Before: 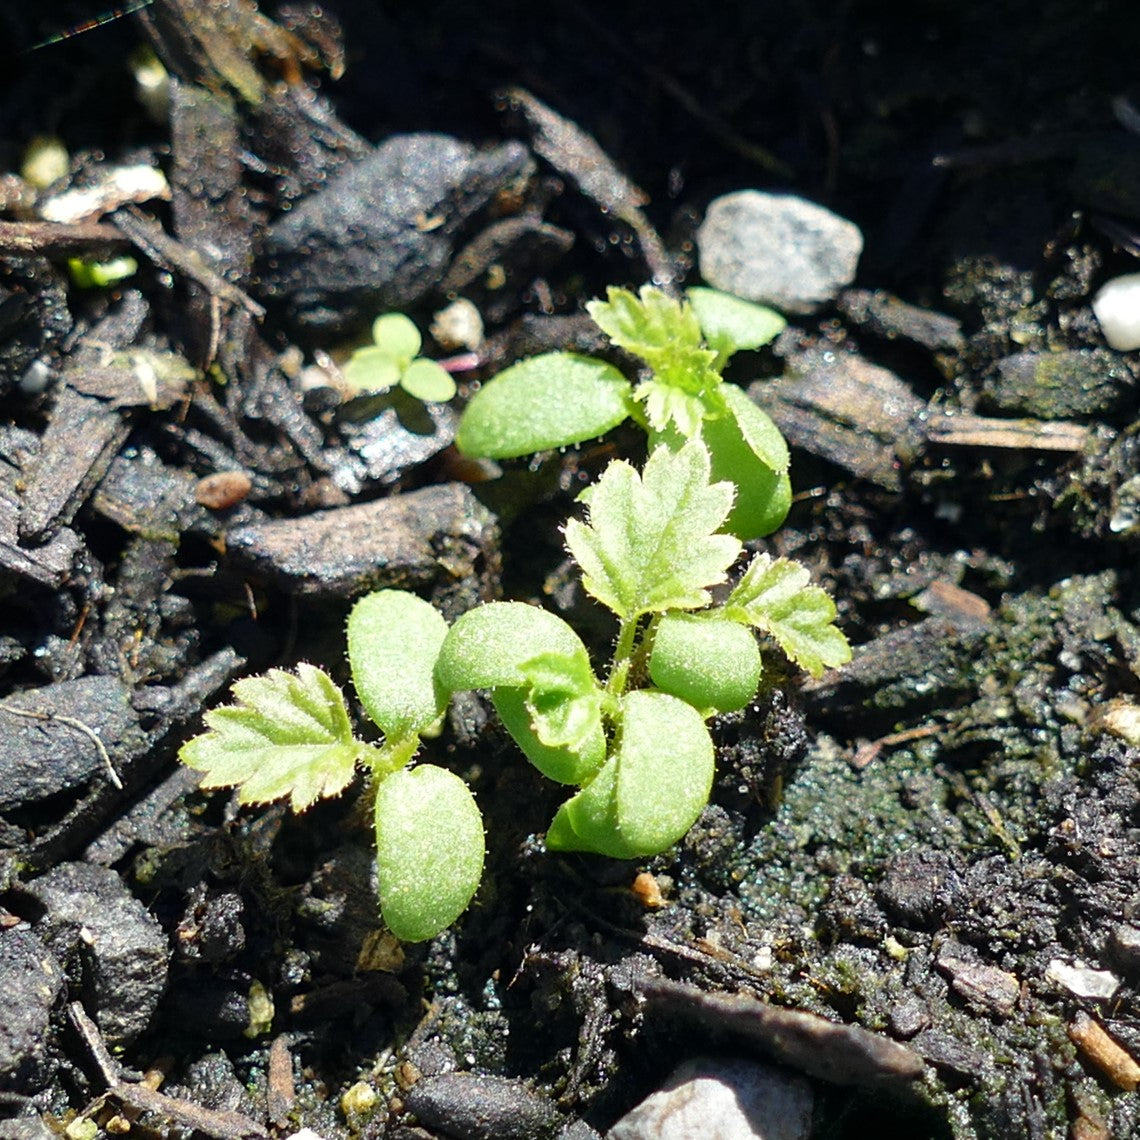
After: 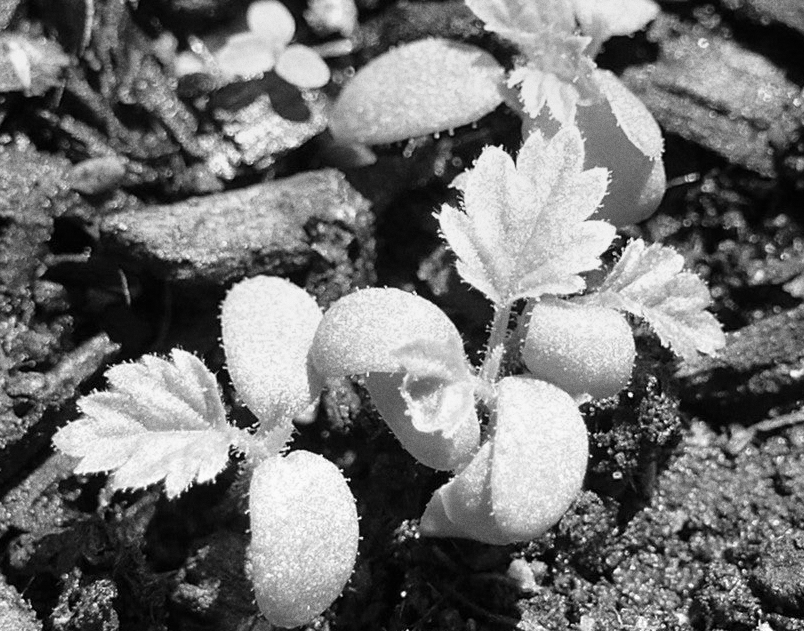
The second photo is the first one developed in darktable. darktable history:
tone equalizer: on, module defaults
white balance: red 1.004, blue 1.024
grain: coarseness 7.08 ISO, strength 21.67%, mid-tones bias 59.58%
graduated density: density 0.38 EV, hardness 21%, rotation -6.11°, saturation 32%
crop: left 11.123%, top 27.61%, right 18.3%, bottom 17.034%
monochrome: on, module defaults
